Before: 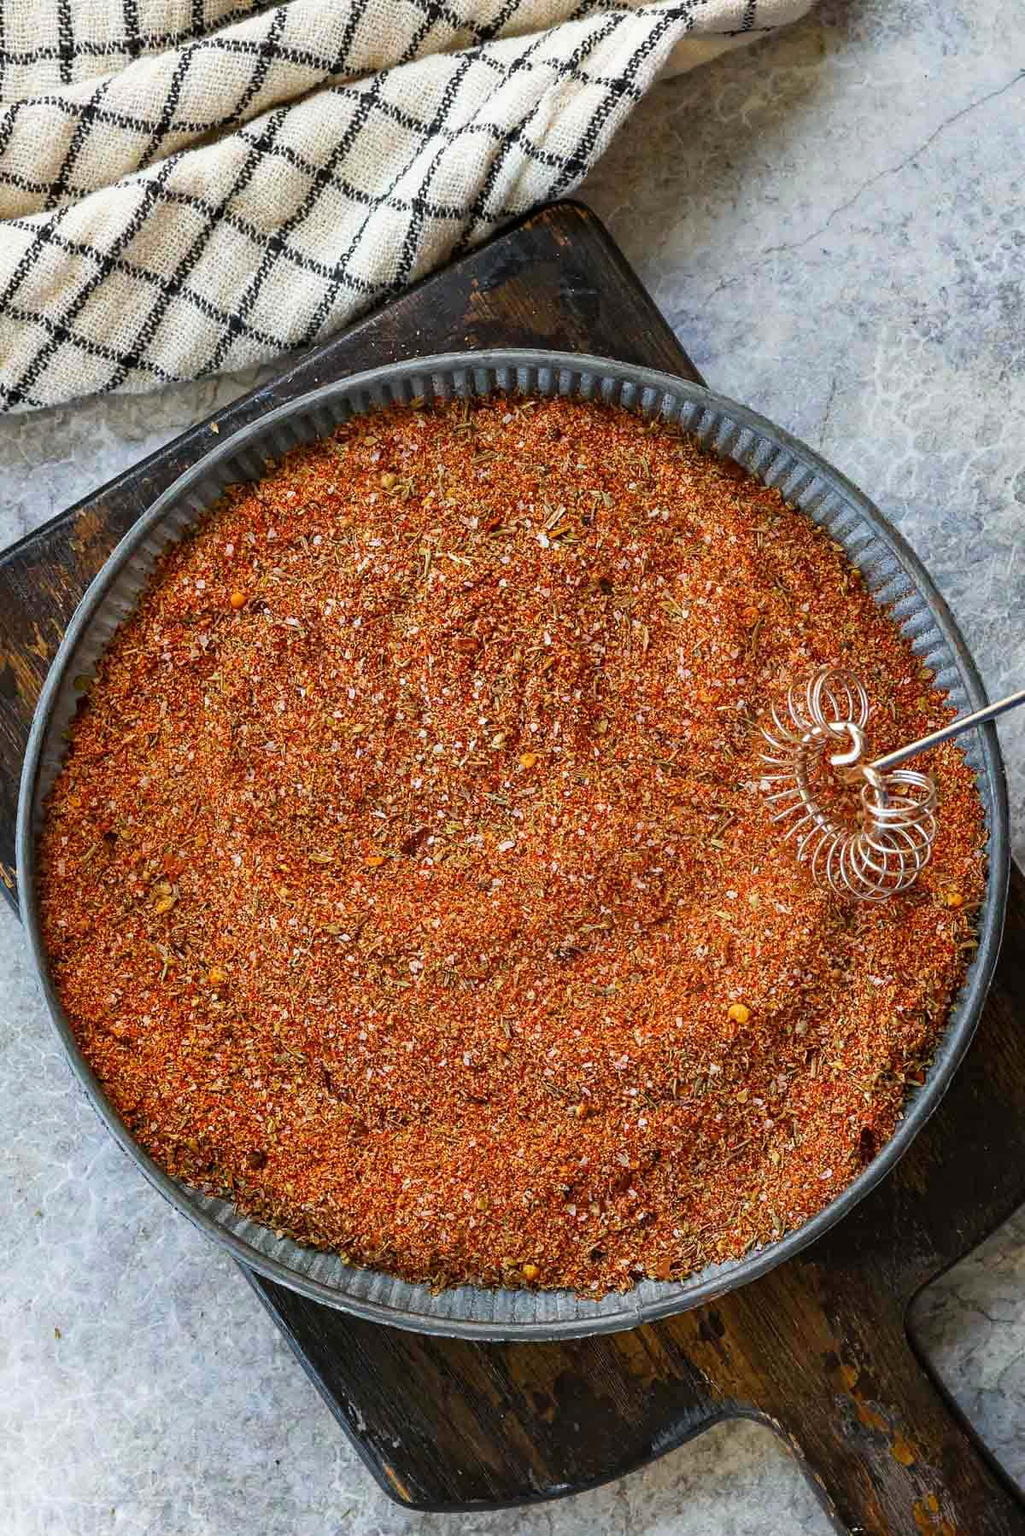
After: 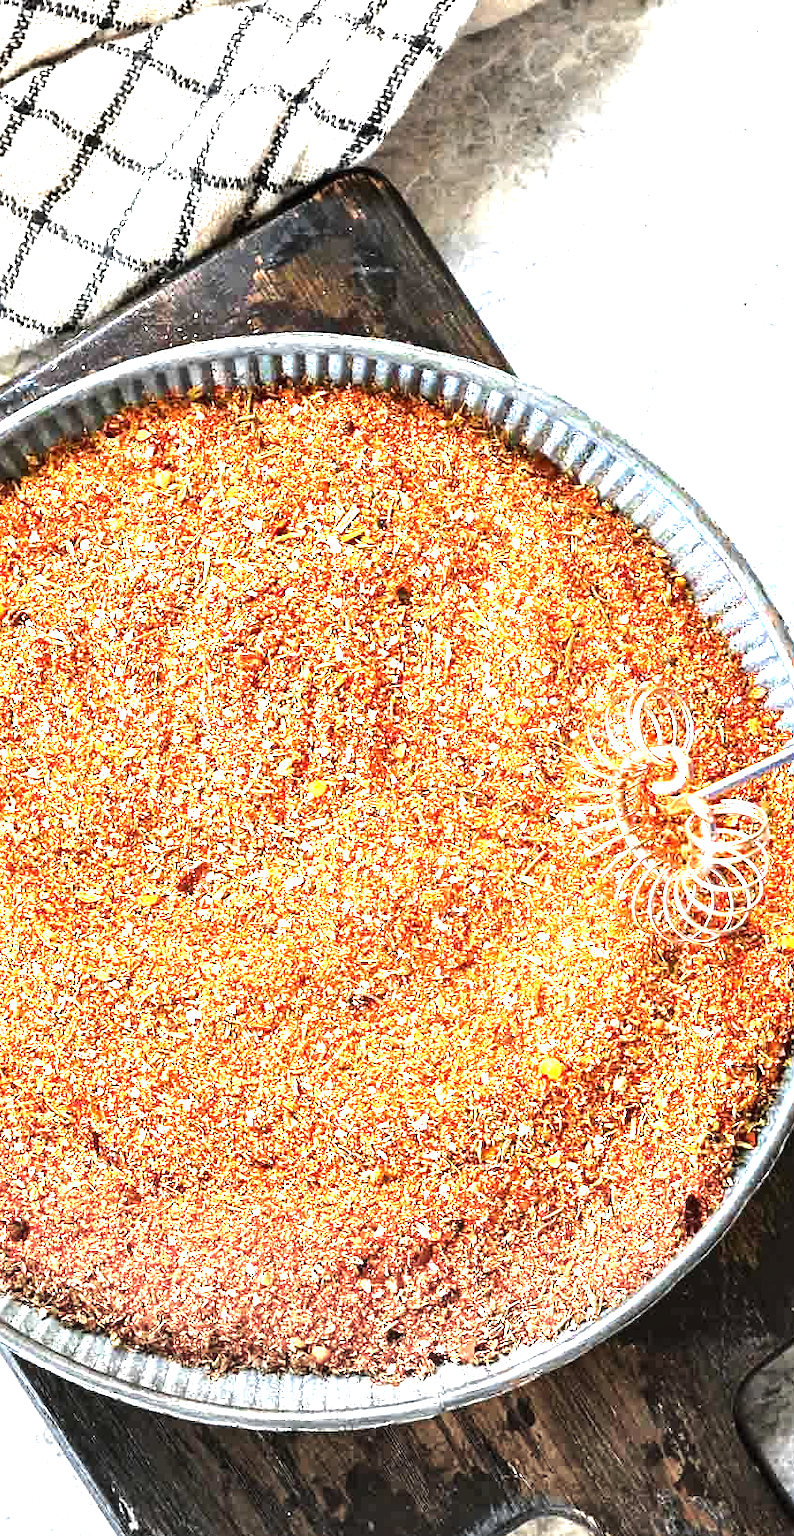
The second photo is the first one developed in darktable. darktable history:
crop and rotate: left 23.539%, top 3.139%, right 6.296%, bottom 6.477%
exposure: black level correction 0, exposure 1.958 EV, compensate highlight preservation false
vignetting: fall-off start 79.38%, brightness -0.268, width/height ratio 1.326
tone equalizer: -8 EV -0.746 EV, -7 EV -0.734 EV, -6 EV -0.614 EV, -5 EV -0.395 EV, -3 EV 0.371 EV, -2 EV 0.6 EV, -1 EV 0.685 EV, +0 EV 0.775 EV, edges refinement/feathering 500, mask exposure compensation -1.57 EV, preserve details no
